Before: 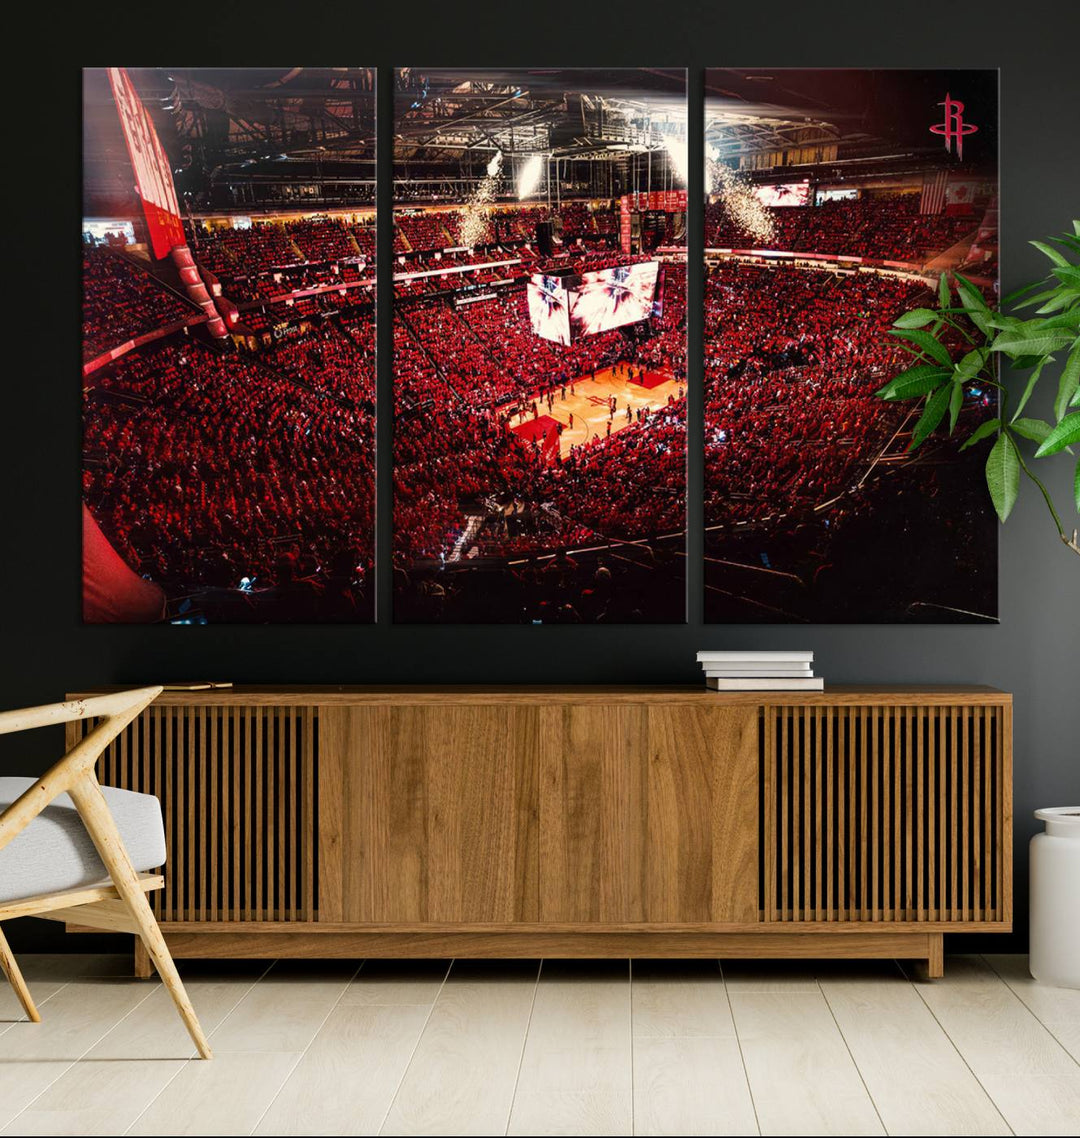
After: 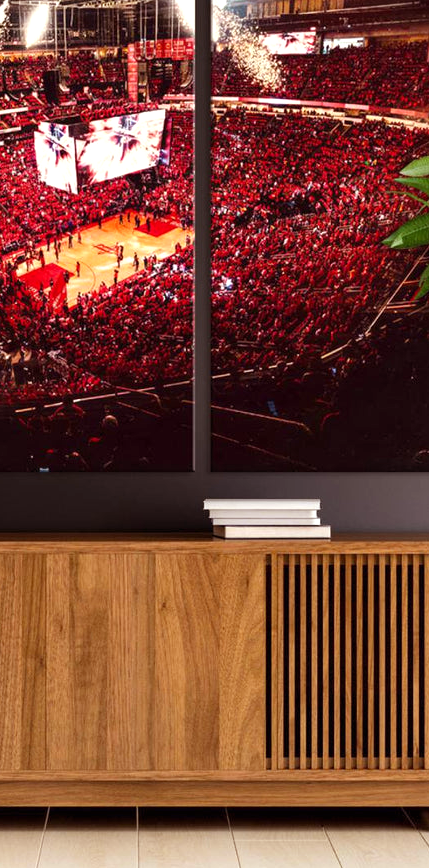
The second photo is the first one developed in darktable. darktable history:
exposure: black level correction 0, exposure 0.4 EV, compensate exposure bias true, compensate highlight preservation false
crop: left 45.721%, top 13.393%, right 14.118%, bottom 10.01%
rgb levels: mode RGB, independent channels, levels [[0, 0.474, 1], [0, 0.5, 1], [0, 0.5, 1]]
